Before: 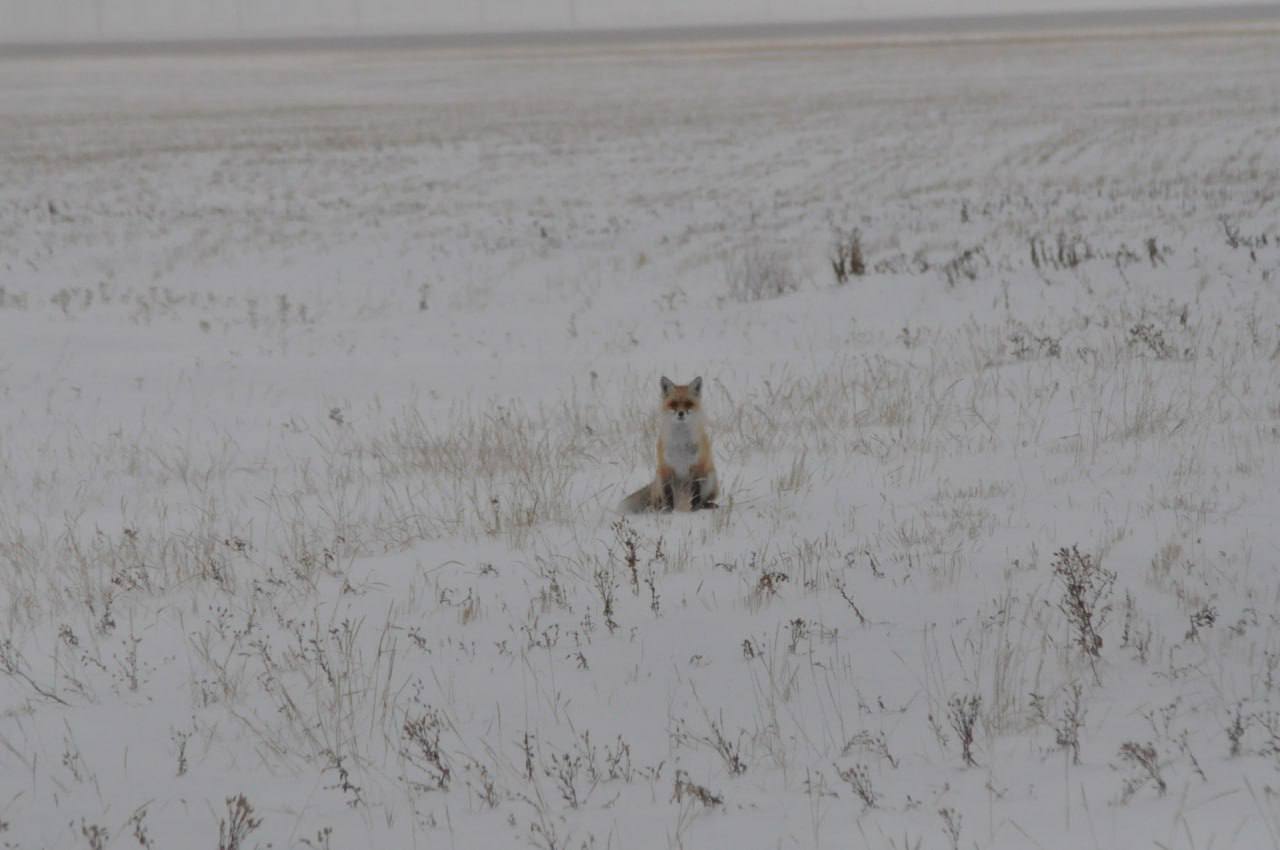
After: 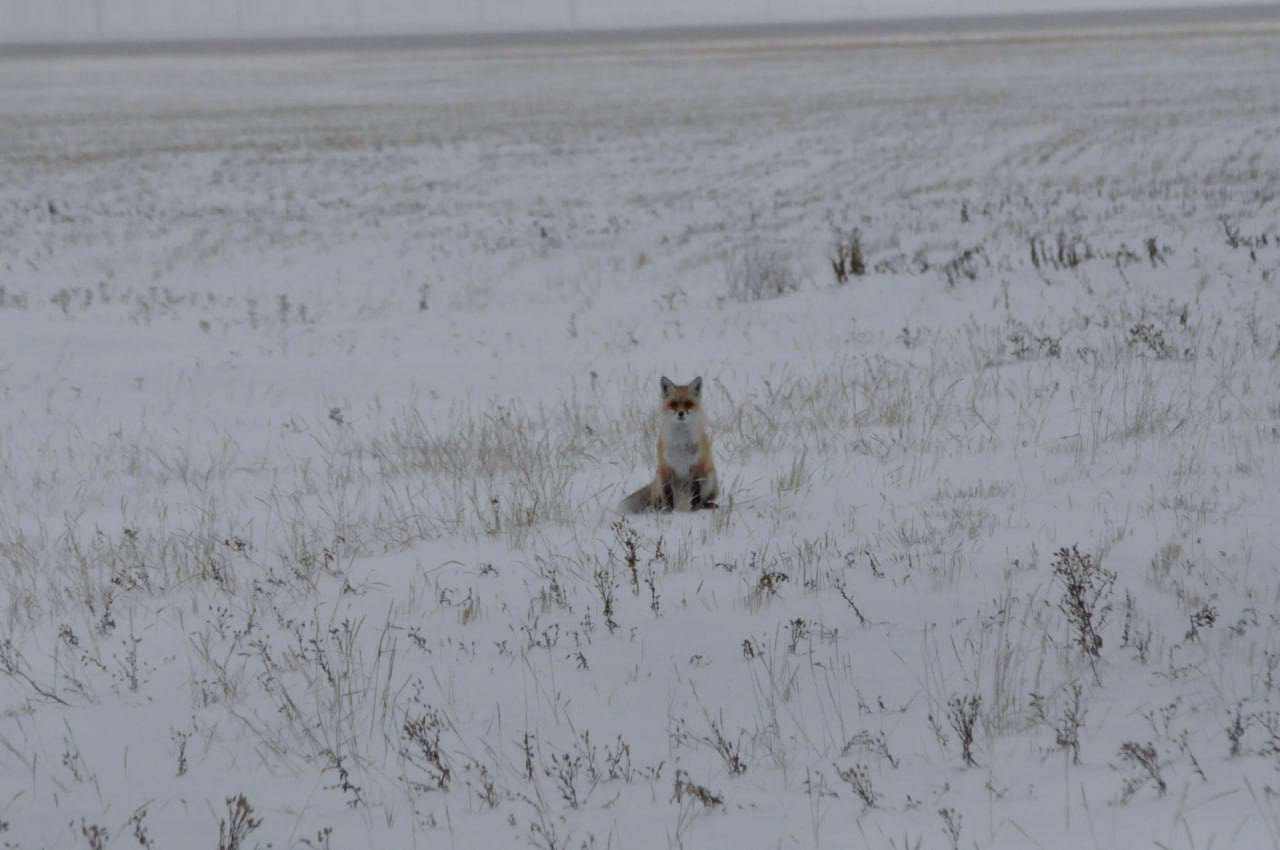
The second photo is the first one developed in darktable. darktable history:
local contrast: detail 130%
white balance: red 0.974, blue 1.044
